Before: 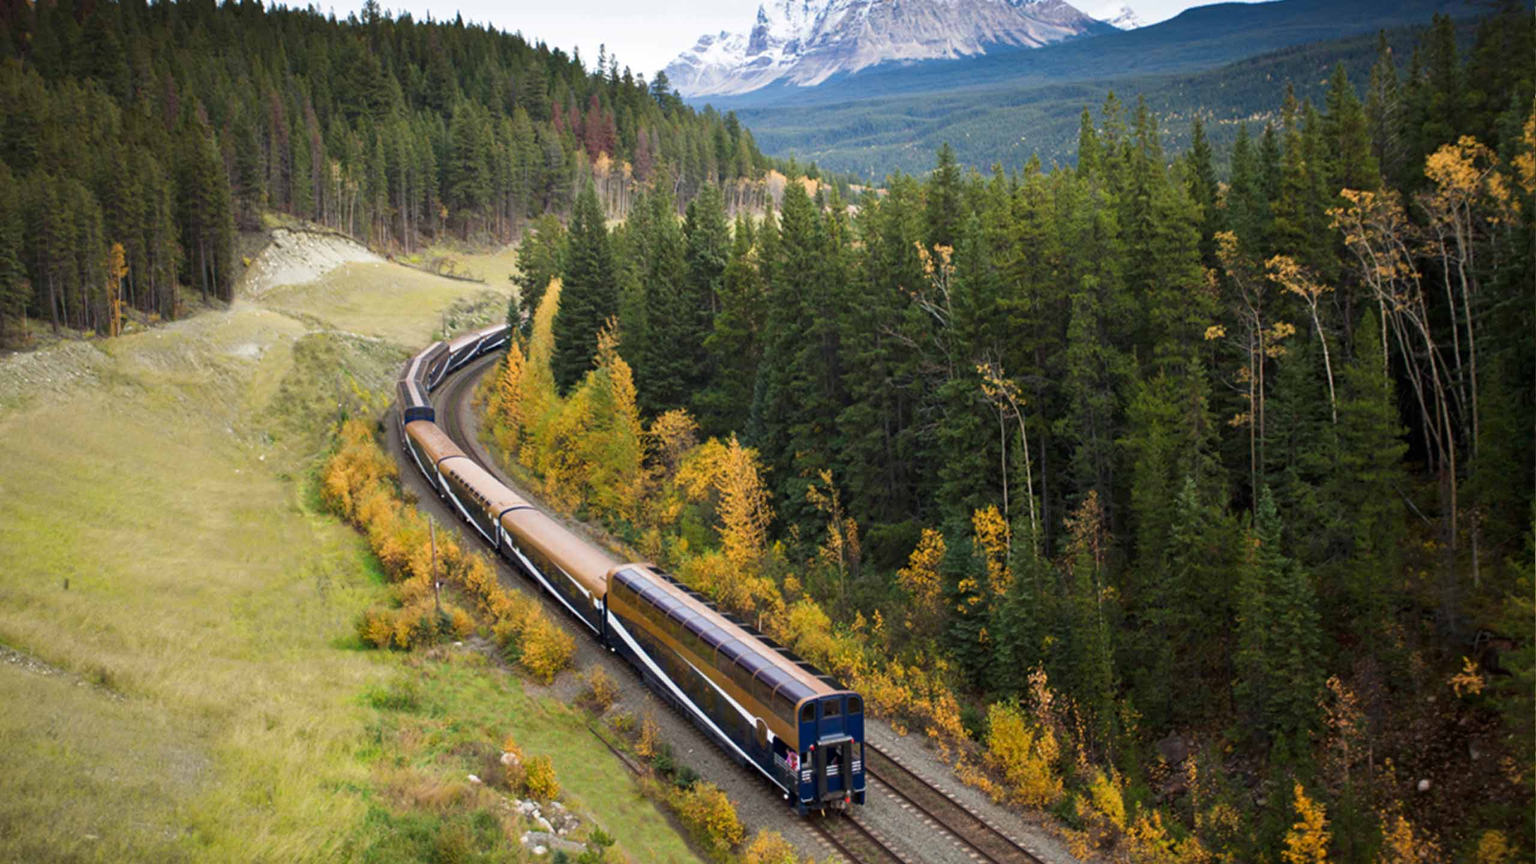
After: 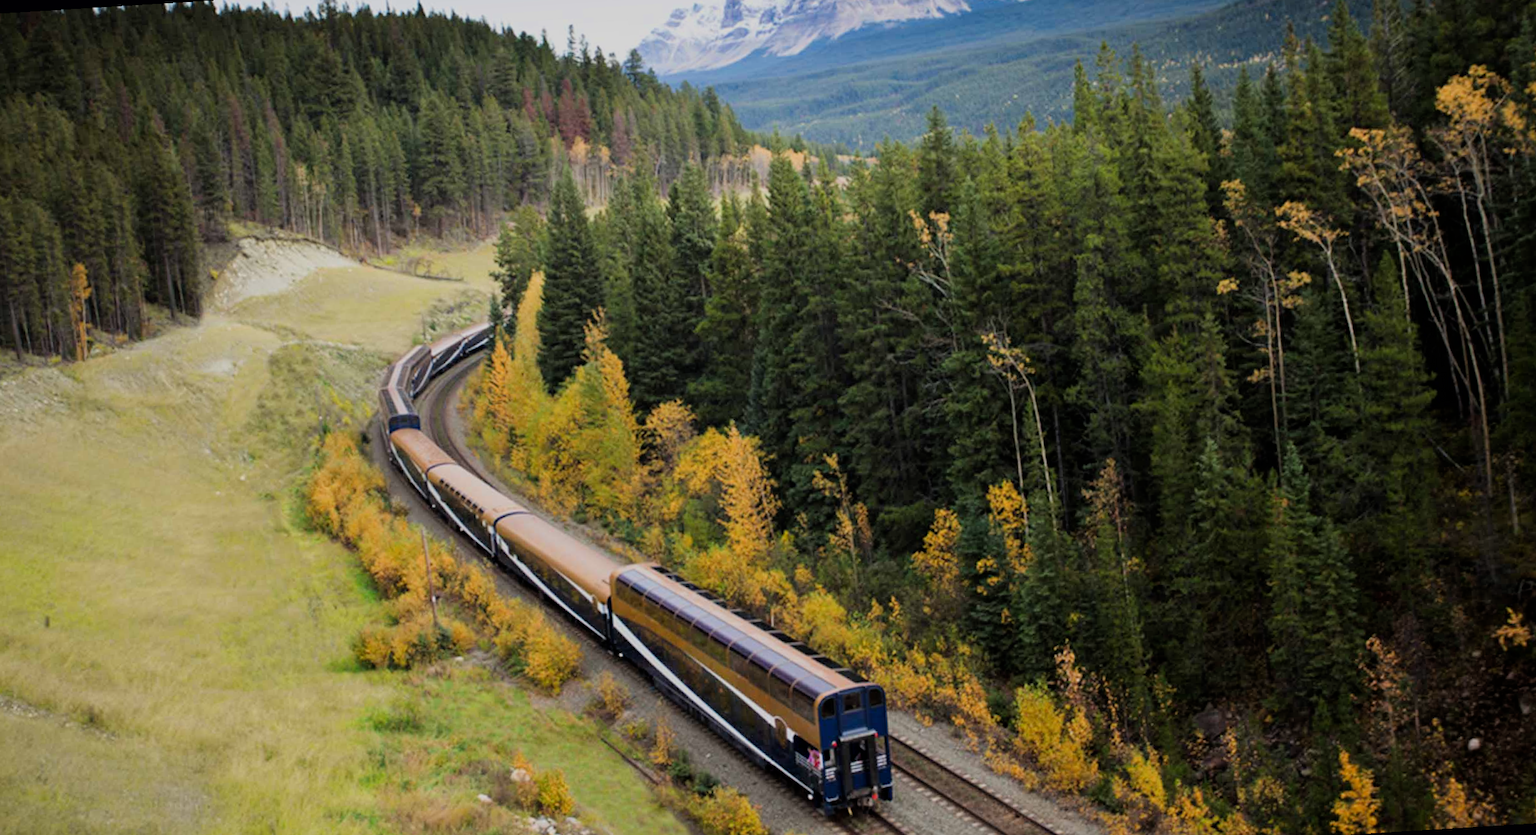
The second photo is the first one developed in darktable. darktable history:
rotate and perspective: rotation -3.52°, crop left 0.036, crop right 0.964, crop top 0.081, crop bottom 0.919
filmic rgb: black relative exposure -7.65 EV, white relative exposure 4.56 EV, hardness 3.61, color science v6 (2022)
